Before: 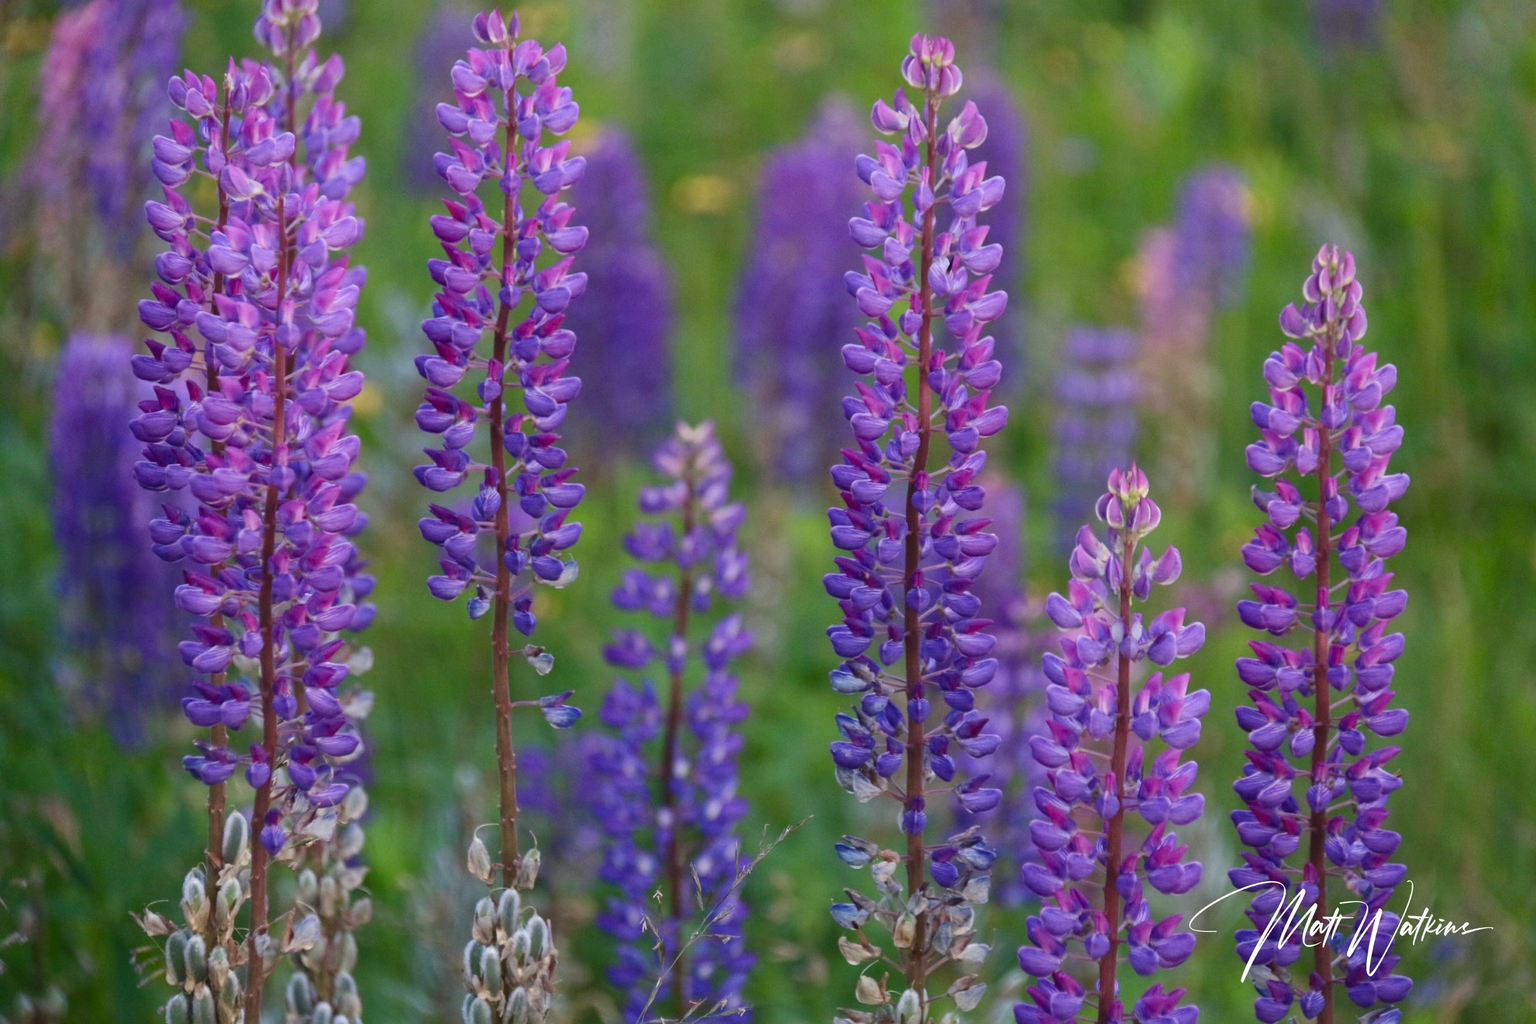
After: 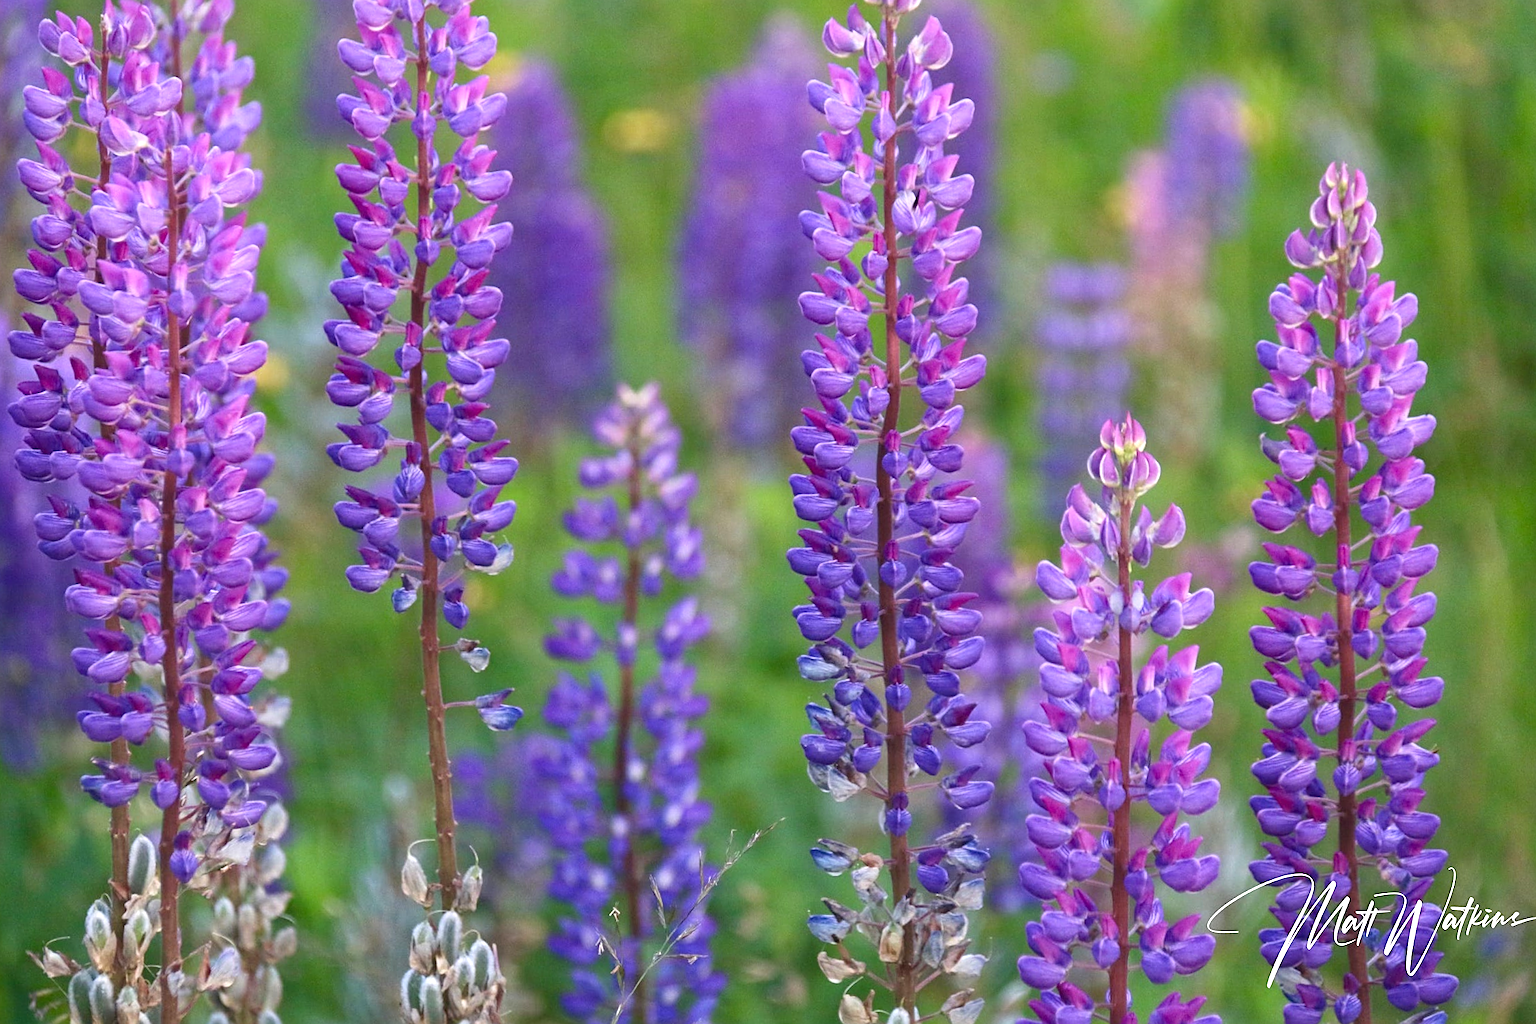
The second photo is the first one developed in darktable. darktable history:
crop and rotate: angle 1.96°, left 5.673%, top 5.673%
exposure: exposure 0.661 EV, compensate highlight preservation false
sharpen: on, module defaults
